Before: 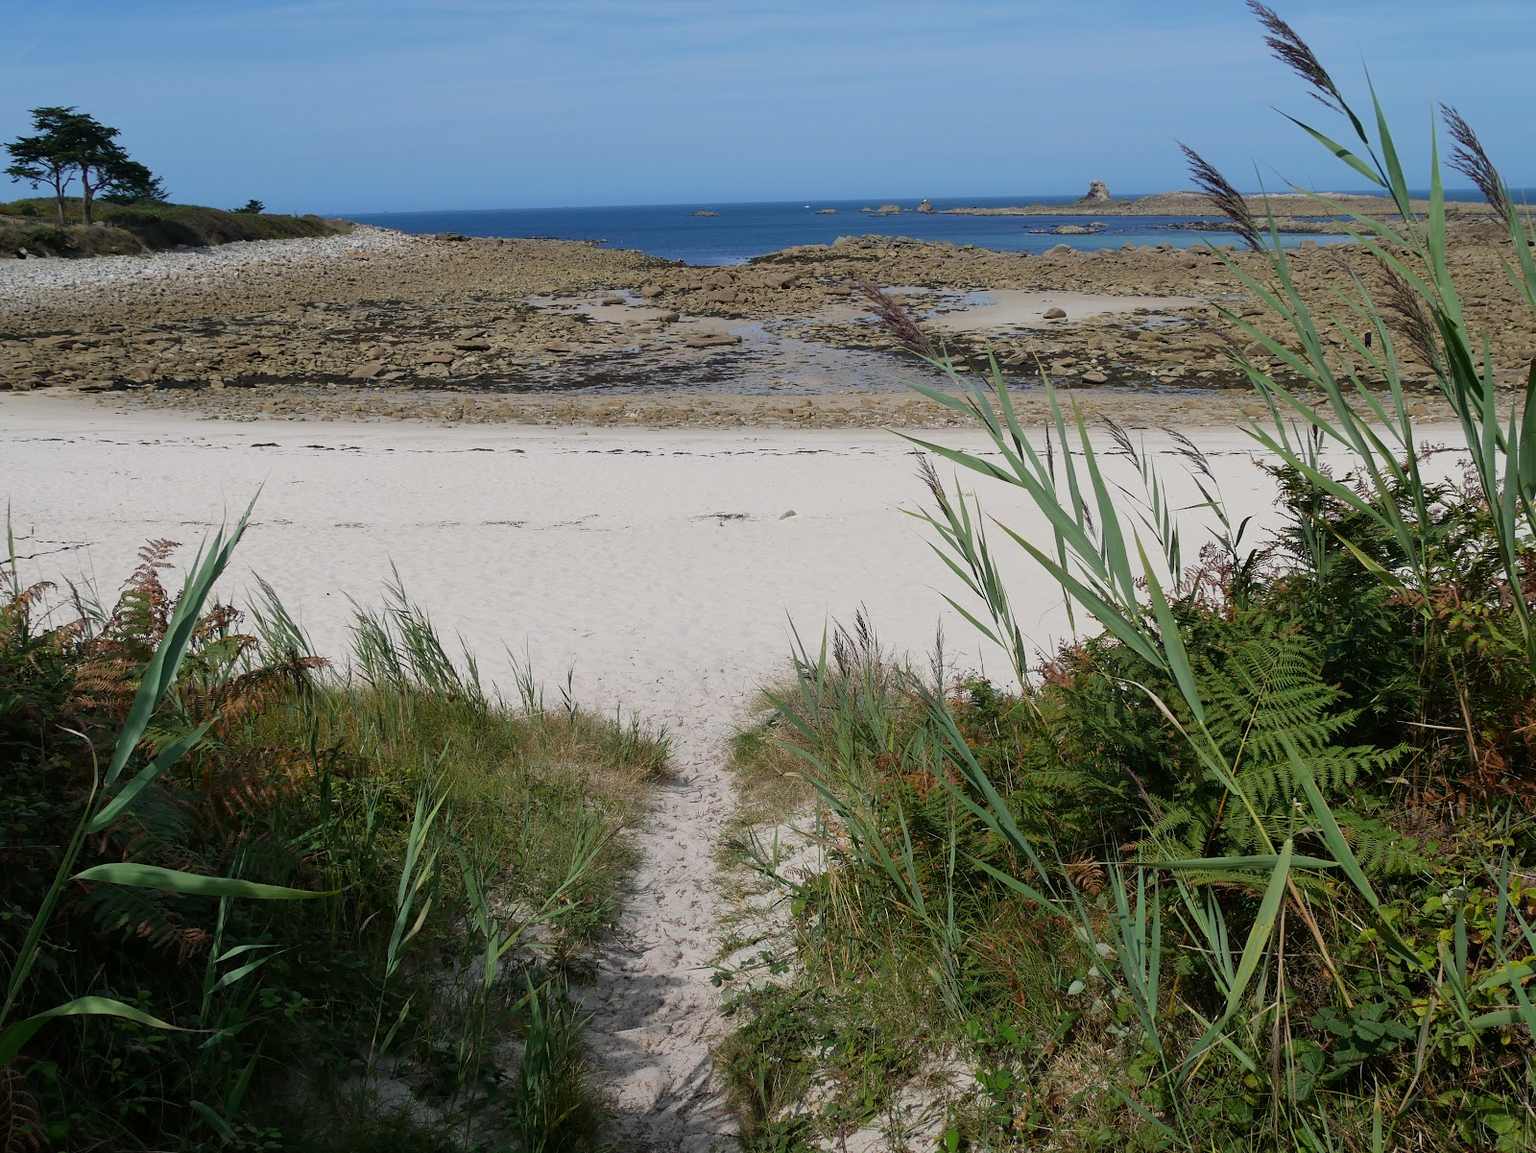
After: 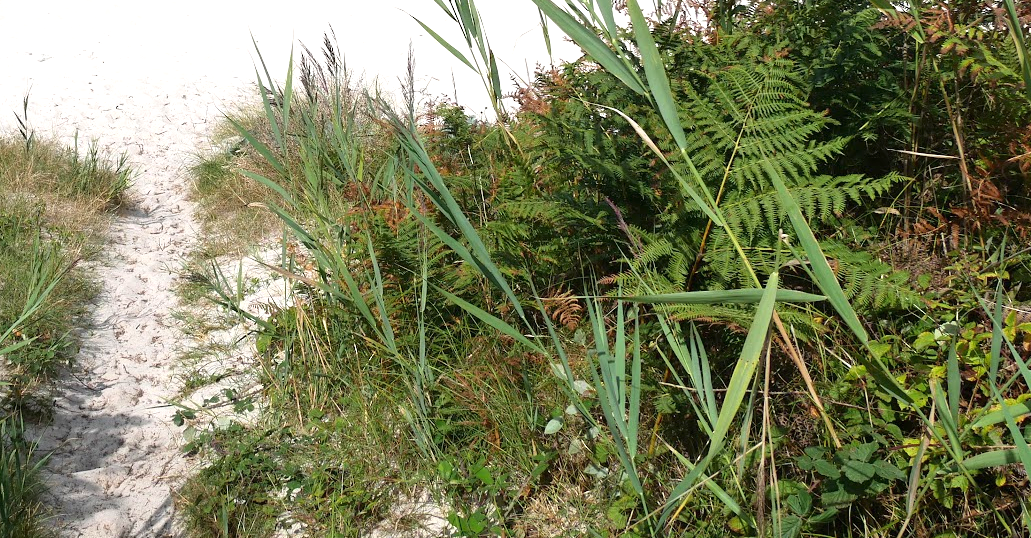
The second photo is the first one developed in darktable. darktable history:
crop and rotate: left 35.509%, top 50.238%, bottom 4.934%
exposure: black level correction 0, exposure 1 EV, compensate exposure bias true, compensate highlight preservation false
